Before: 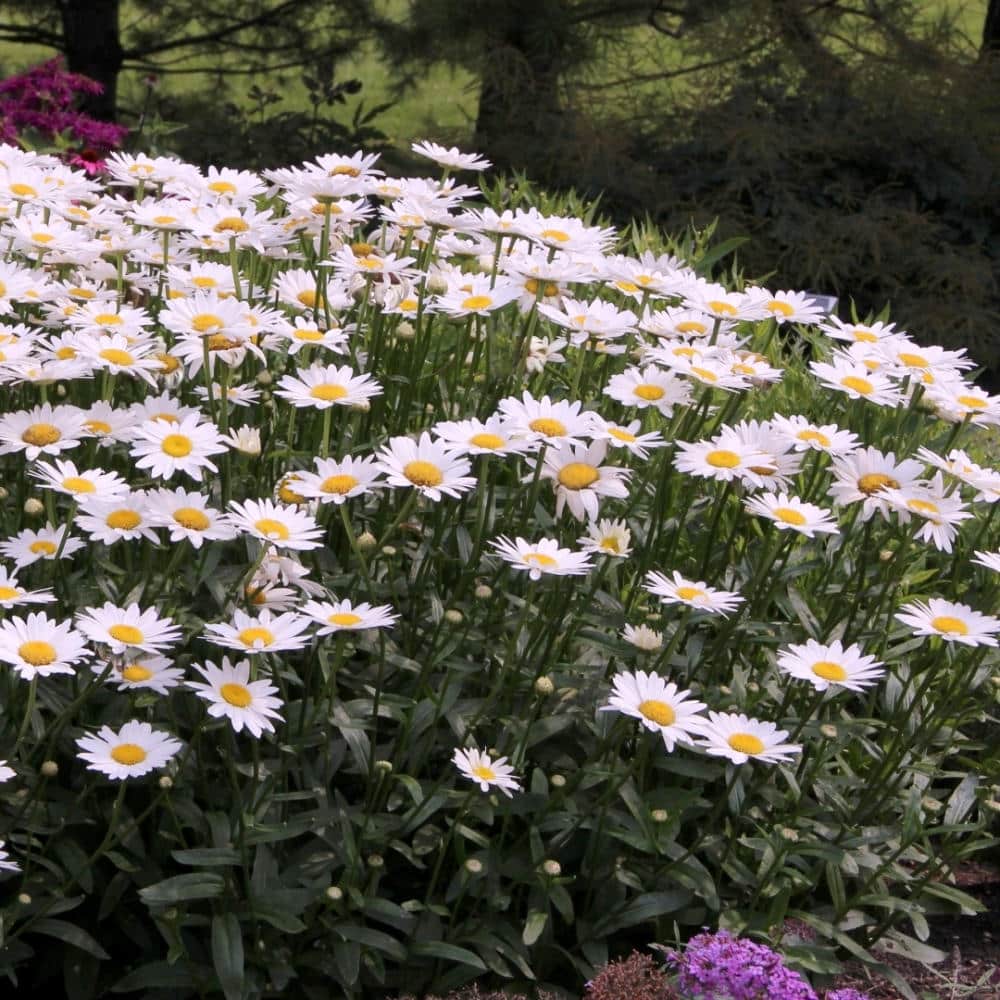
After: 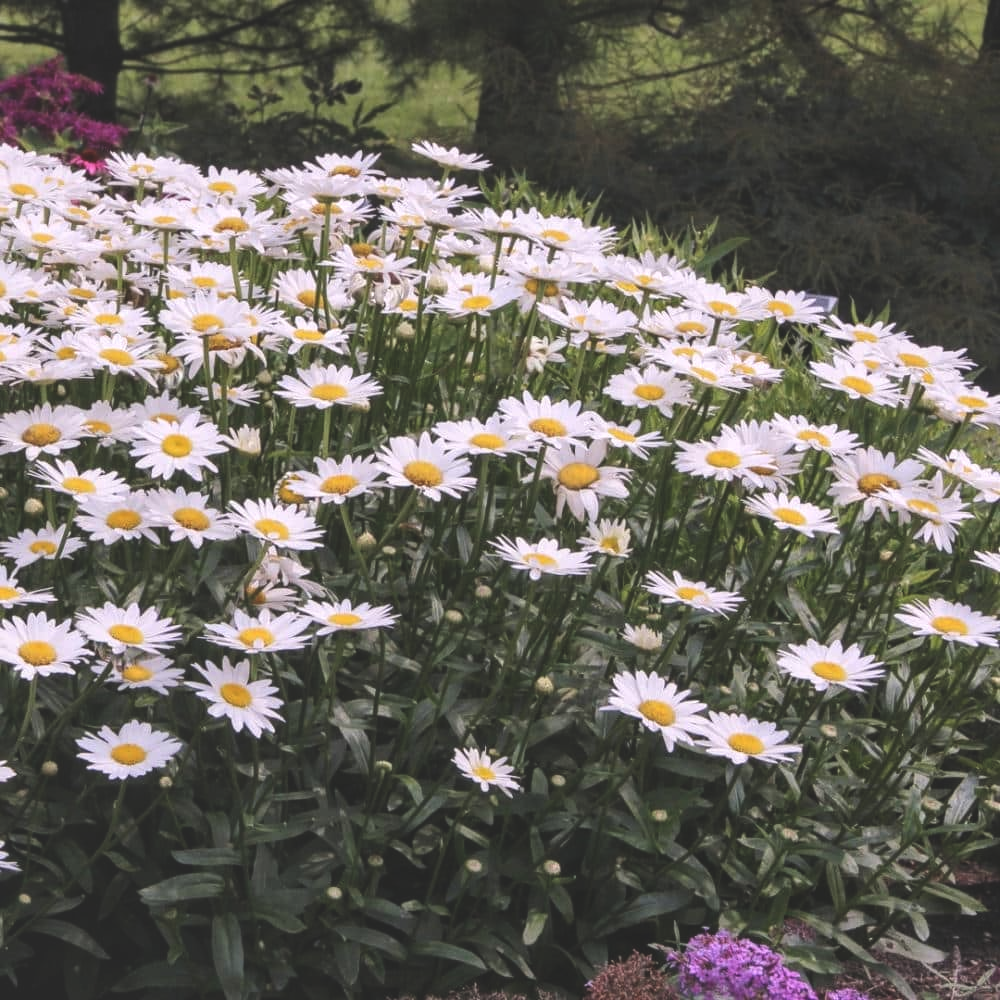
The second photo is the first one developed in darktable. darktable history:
local contrast: on, module defaults
exposure: black level correction -0.022, exposure -0.034 EV, compensate exposure bias true, compensate highlight preservation false
